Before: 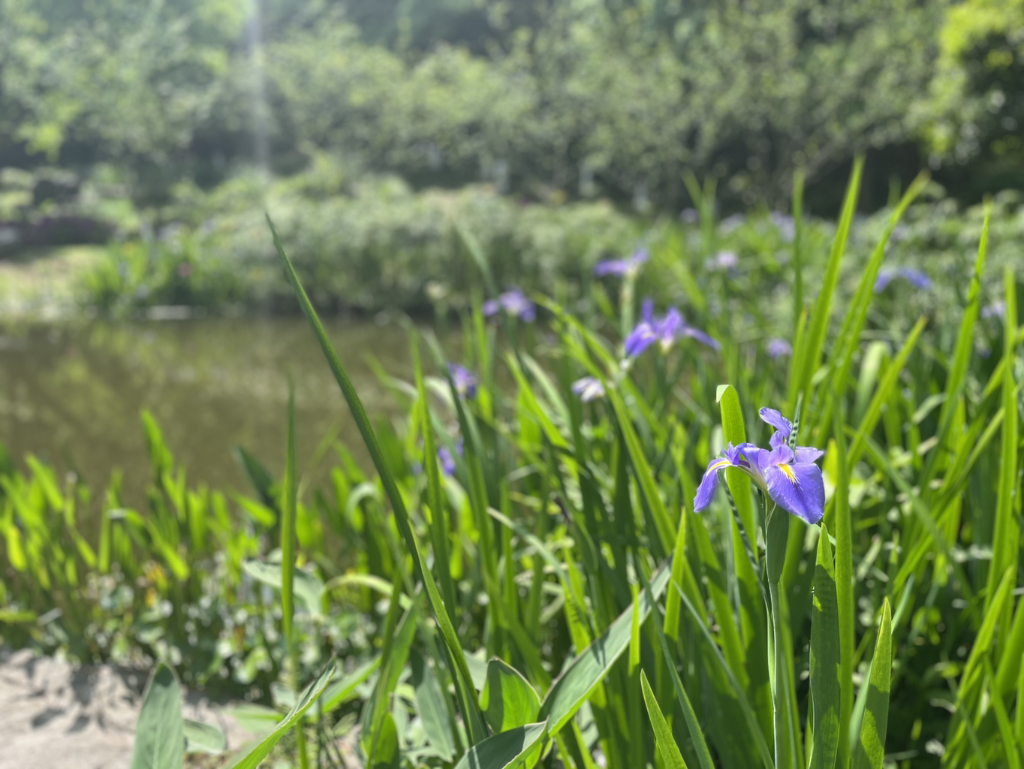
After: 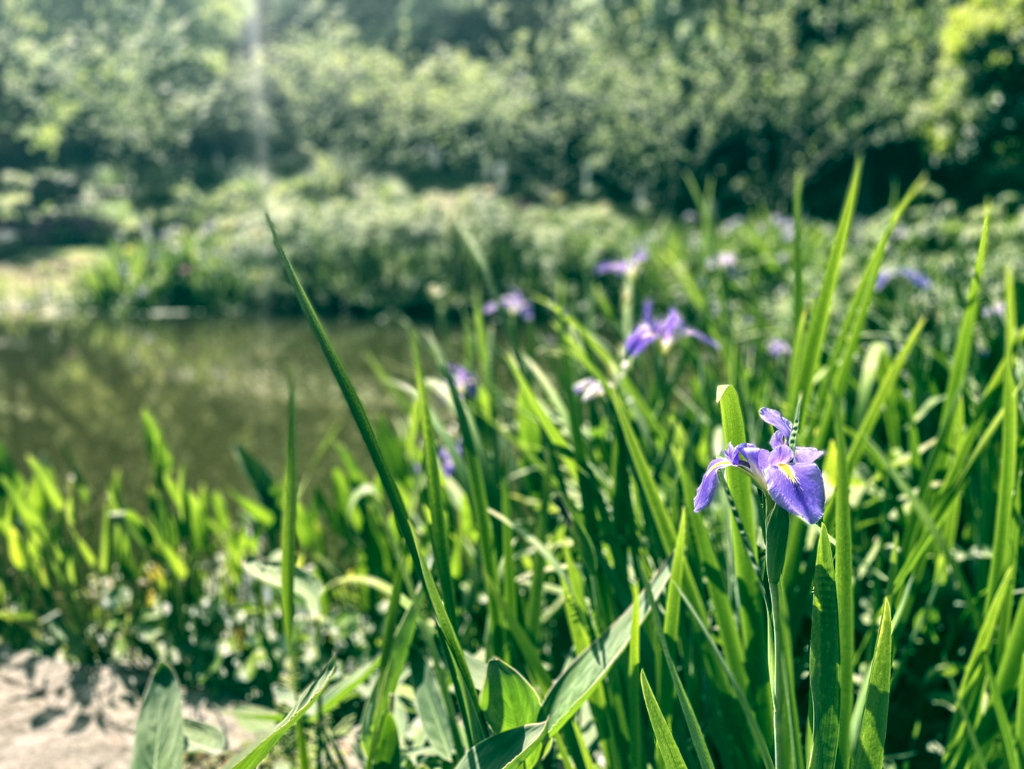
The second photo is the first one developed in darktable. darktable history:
color balance: lift [1.005, 0.99, 1.007, 1.01], gamma [1, 0.979, 1.011, 1.021], gain [0.923, 1.098, 1.025, 0.902], input saturation 90.45%, contrast 7.73%, output saturation 105.91%
local contrast: detail 160%
